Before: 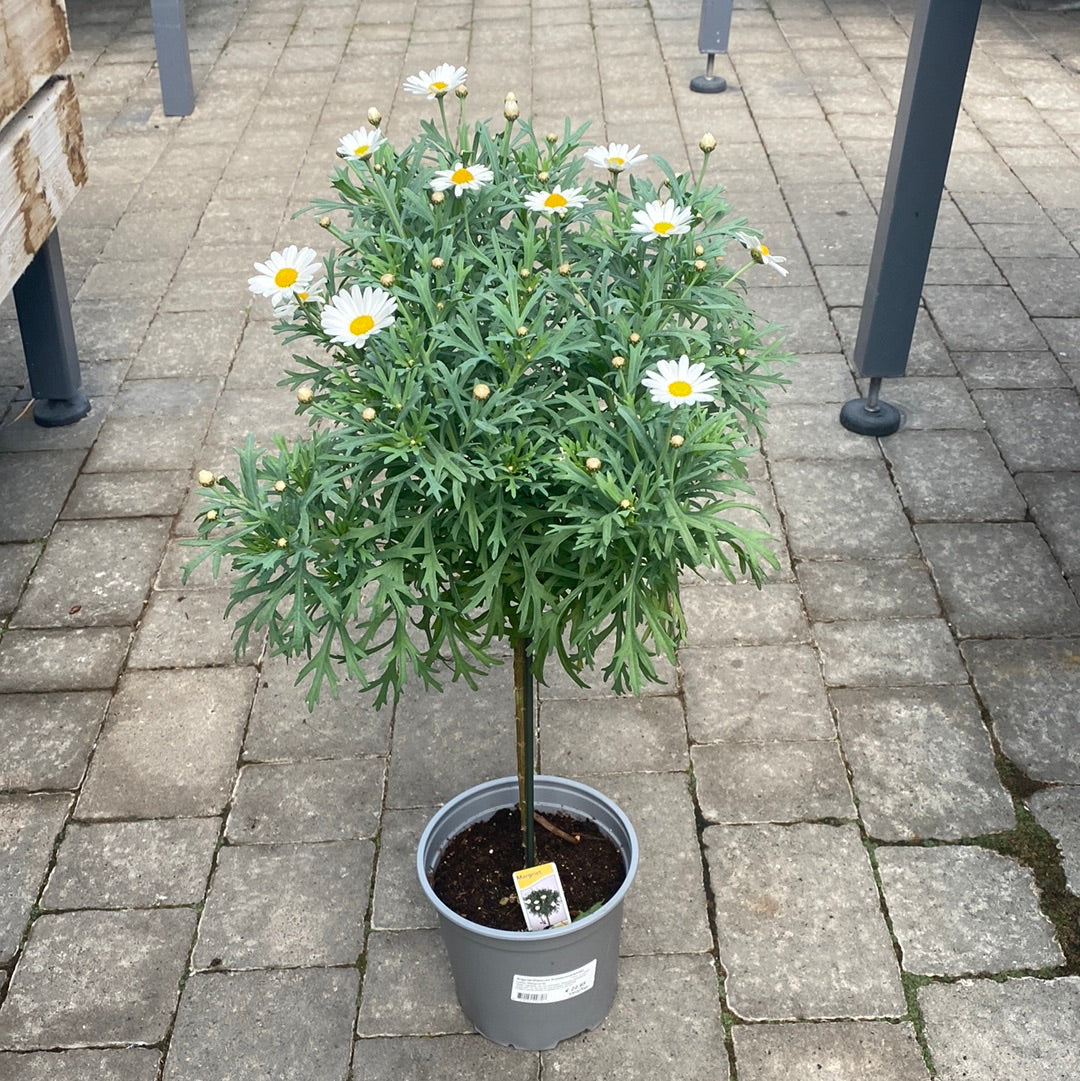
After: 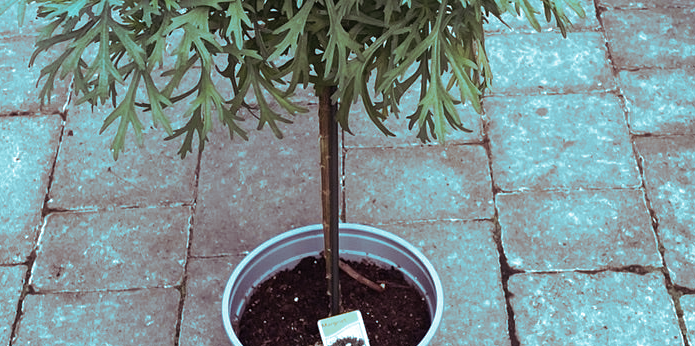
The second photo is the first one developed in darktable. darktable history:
split-toning: shadows › hue 327.6°, highlights › hue 198°, highlights › saturation 0.55, balance -21.25, compress 0%
white balance: red 1.05, blue 1.072
crop: left 18.091%, top 51.13%, right 17.525%, bottom 16.85%
